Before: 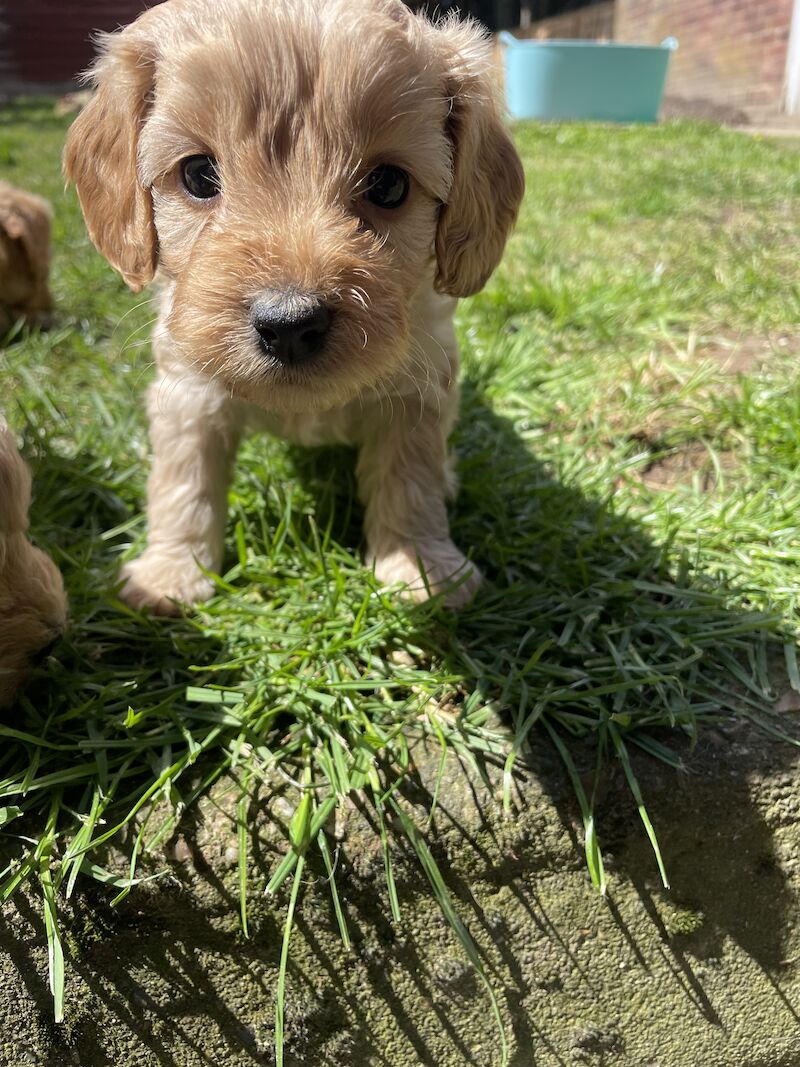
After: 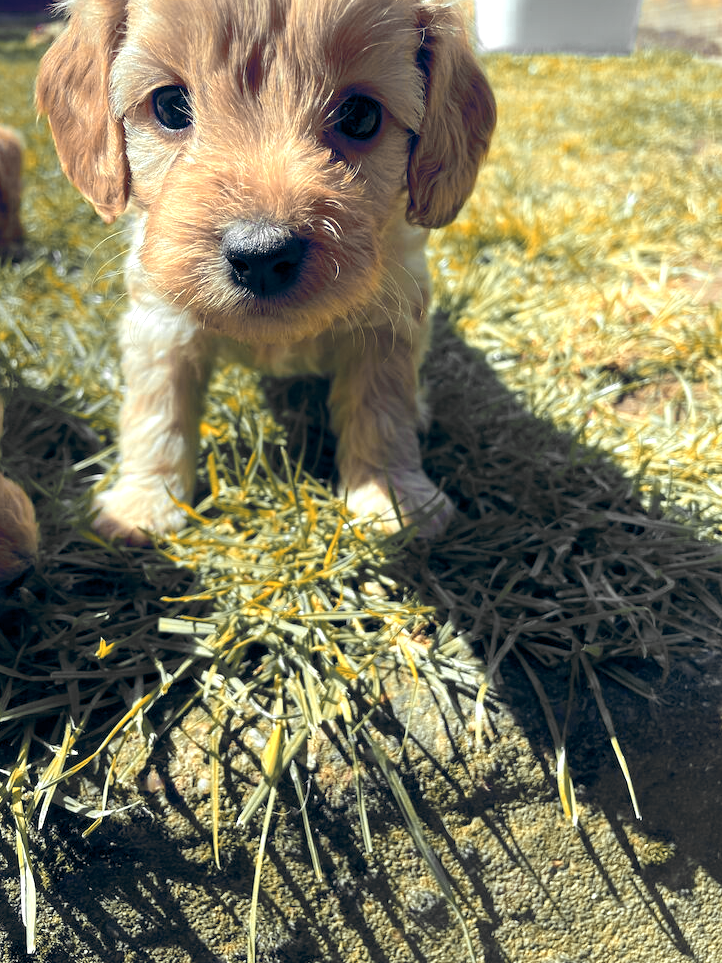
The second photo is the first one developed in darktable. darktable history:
tone equalizer: mask exposure compensation -0.508 EV
color zones: curves: ch0 [(0.009, 0.528) (0.136, 0.6) (0.255, 0.586) (0.39, 0.528) (0.522, 0.584) (0.686, 0.736) (0.849, 0.561)]; ch1 [(0.045, 0.781) (0.14, 0.416) (0.257, 0.695) (0.442, 0.032) (0.738, 0.338) (0.818, 0.632) (0.891, 0.741) (1, 0.704)]; ch2 [(0, 0.667) (0.141, 0.52) (0.26, 0.37) (0.474, 0.432) (0.743, 0.286)]
color balance rgb: highlights gain › luminance 19.704%, highlights gain › chroma 2.68%, highlights gain › hue 173.84°, global offset › chroma 0.246%, global offset › hue 256.31°, perceptual saturation grading › global saturation 10.51%, global vibrance 20%
crop: left 3.514%, top 6.516%, right 6.145%, bottom 3.174%
